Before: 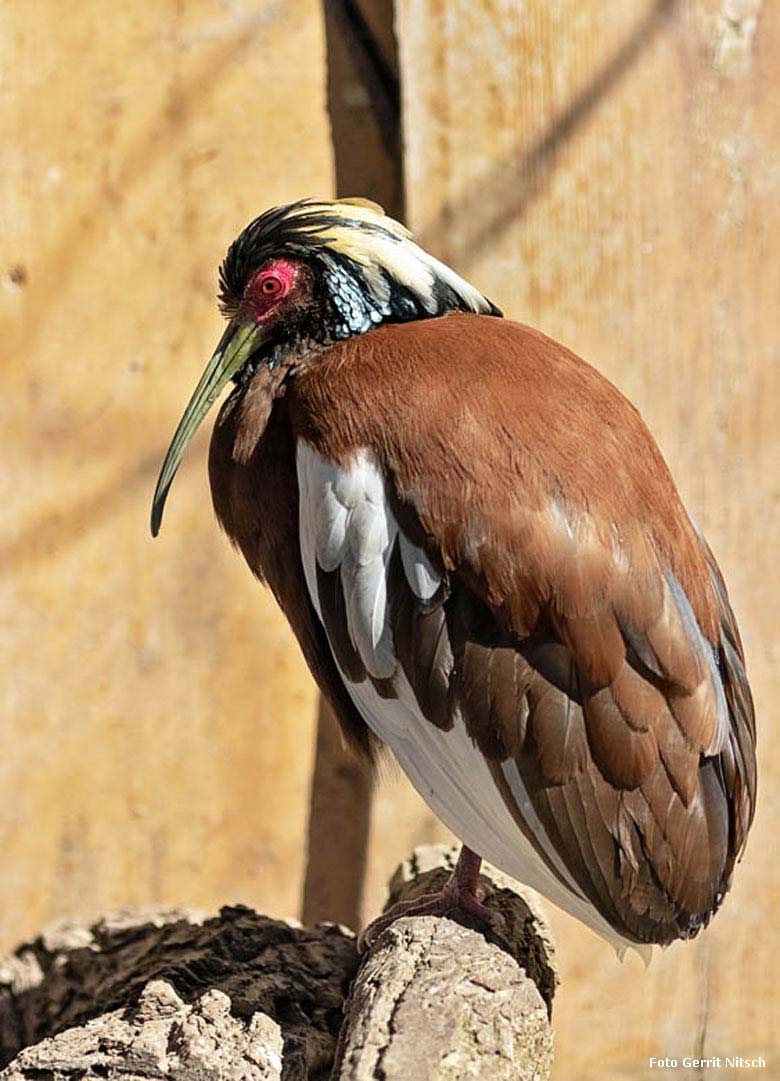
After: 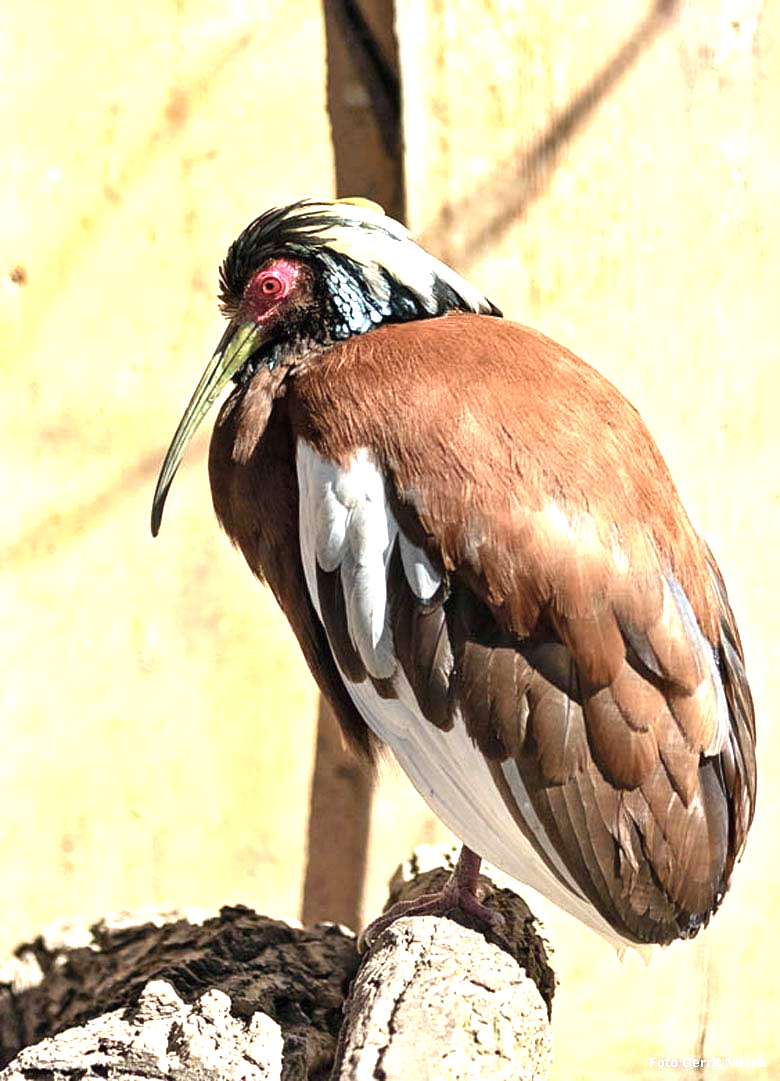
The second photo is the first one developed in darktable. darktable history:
exposure: black level correction 0, exposure 1.001 EV, compensate highlight preservation false
color zones: curves: ch0 [(0, 0.558) (0.143, 0.559) (0.286, 0.529) (0.429, 0.505) (0.571, 0.5) (0.714, 0.5) (0.857, 0.5) (1, 0.558)]; ch1 [(0, 0.469) (0.01, 0.469) (0.12, 0.446) (0.248, 0.469) (0.5, 0.5) (0.748, 0.5) (0.99, 0.469) (1, 0.469)]
shadows and highlights: shadows 37.23, highlights -26.65, soften with gaussian
